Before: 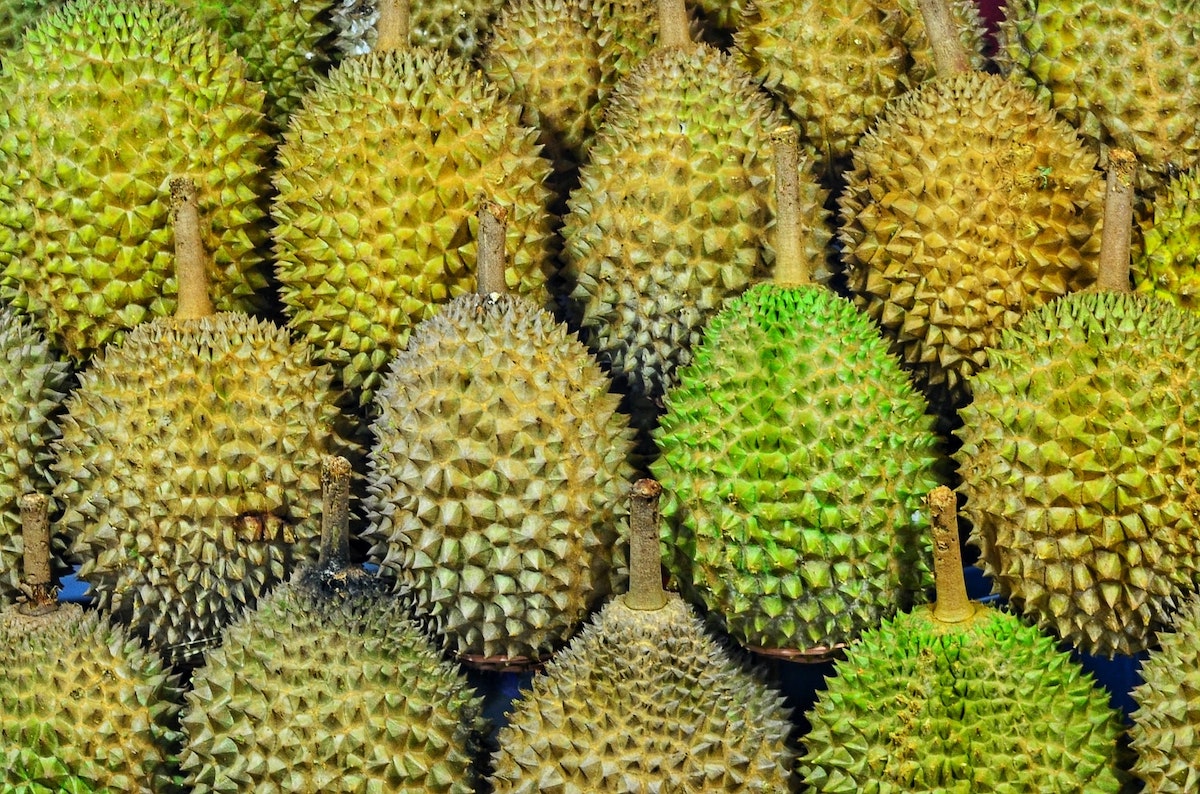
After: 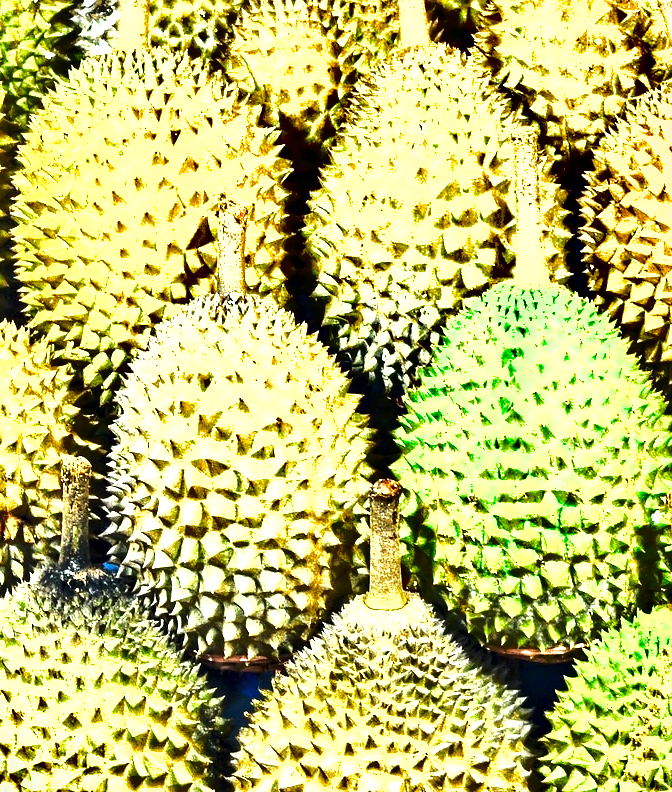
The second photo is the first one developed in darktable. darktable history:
crop: left 21.674%, right 22.086%
shadows and highlights: shadows 5, soften with gaussian
exposure: black level correction 0, exposure 2 EV, compensate highlight preservation false
local contrast: mode bilateral grid, contrast 20, coarseness 50, detail 159%, midtone range 0.2
